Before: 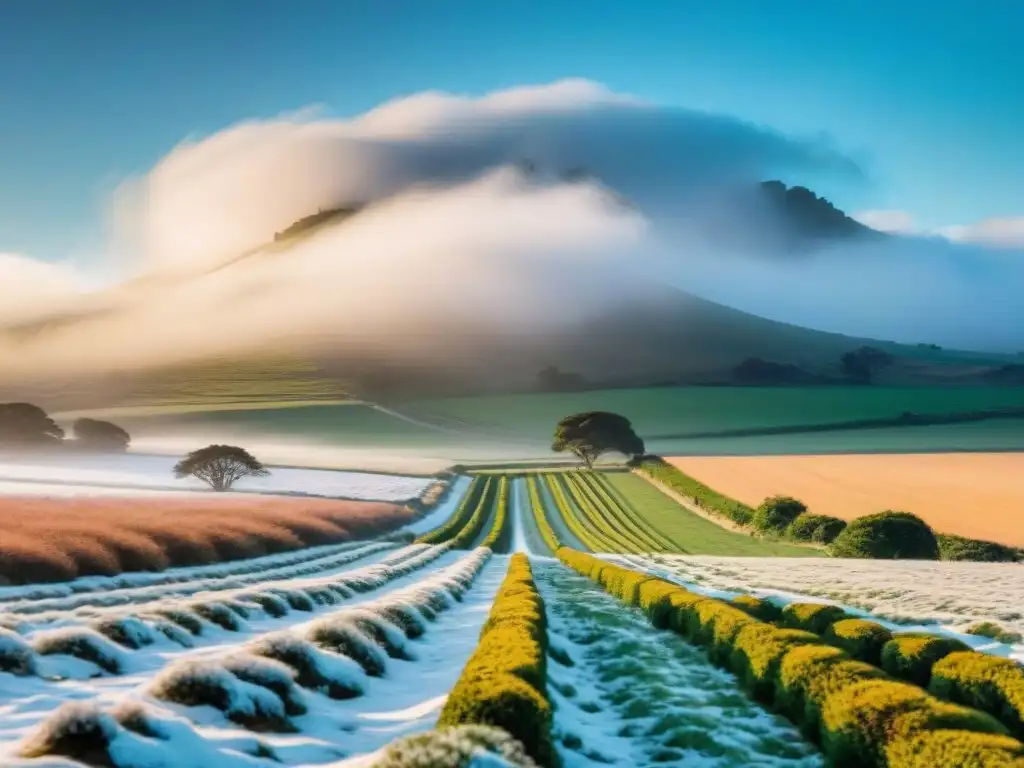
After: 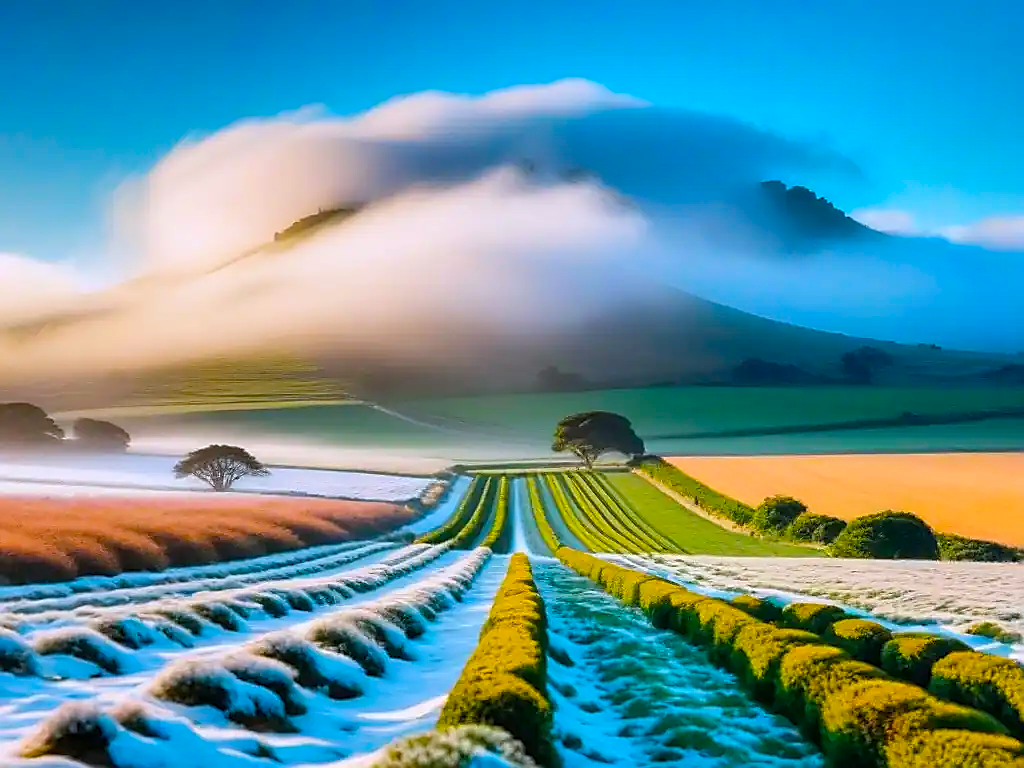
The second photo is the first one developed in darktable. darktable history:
color balance rgb: shadows lift › hue 85.22°, linear chroma grading › global chroma 20.424%, perceptual saturation grading › global saturation 29.83%
color calibration: illuminant as shot in camera, x 0.358, y 0.373, temperature 4628.91 K, saturation algorithm version 1 (2020)
sharpen: radius 1.383, amount 1.258, threshold 0.78
